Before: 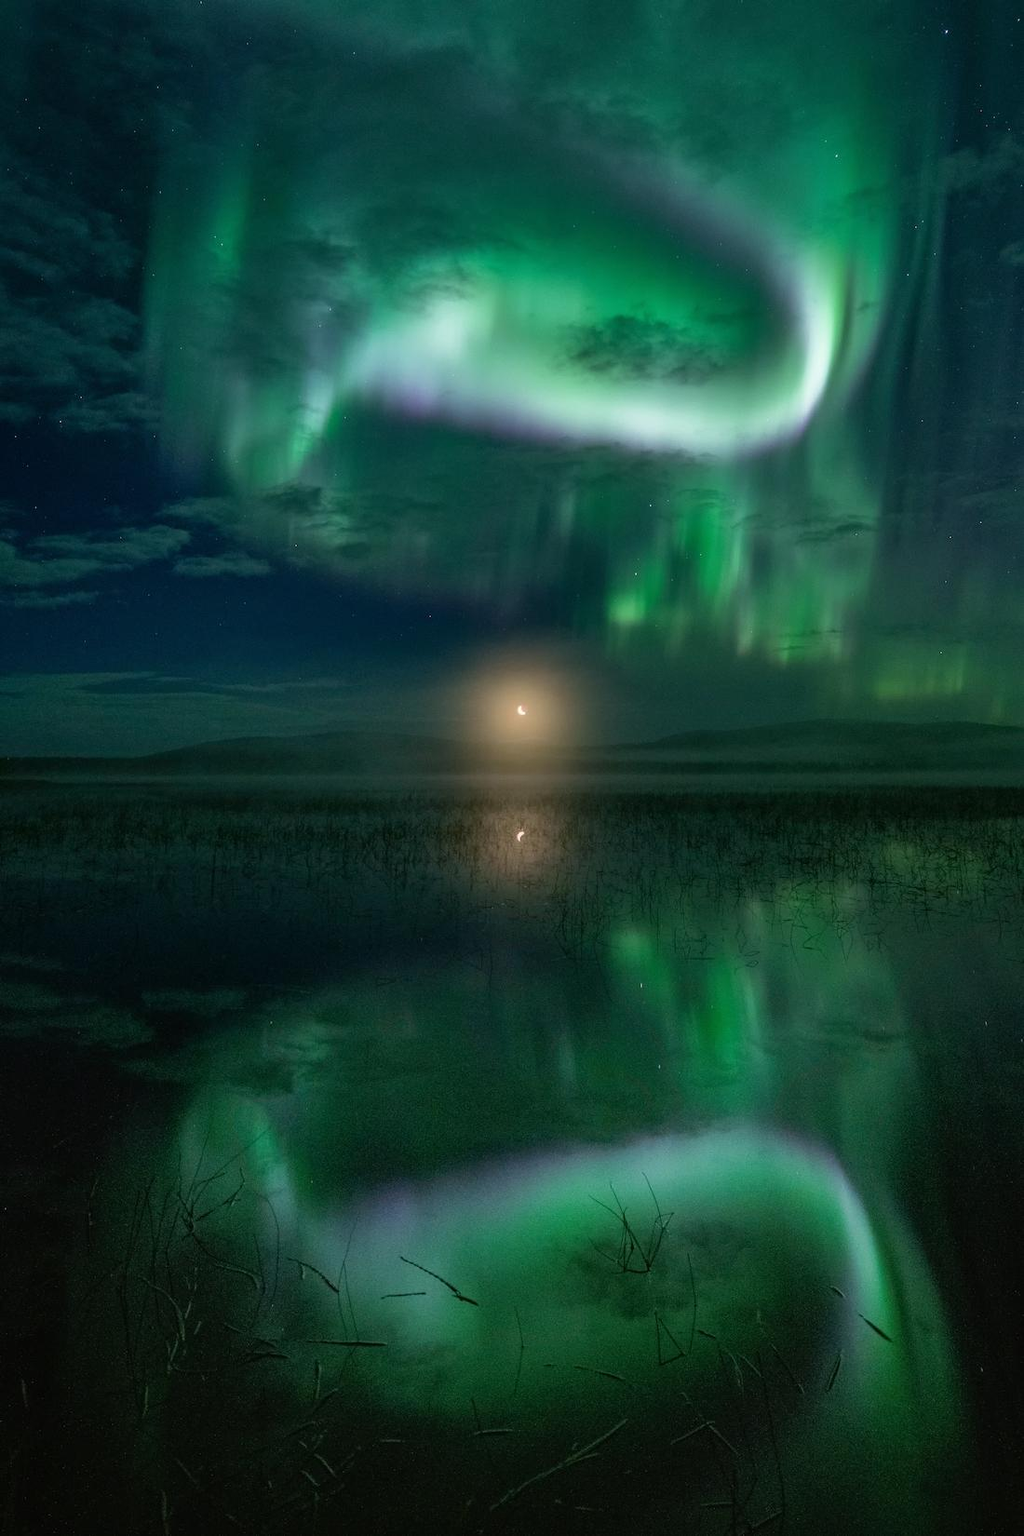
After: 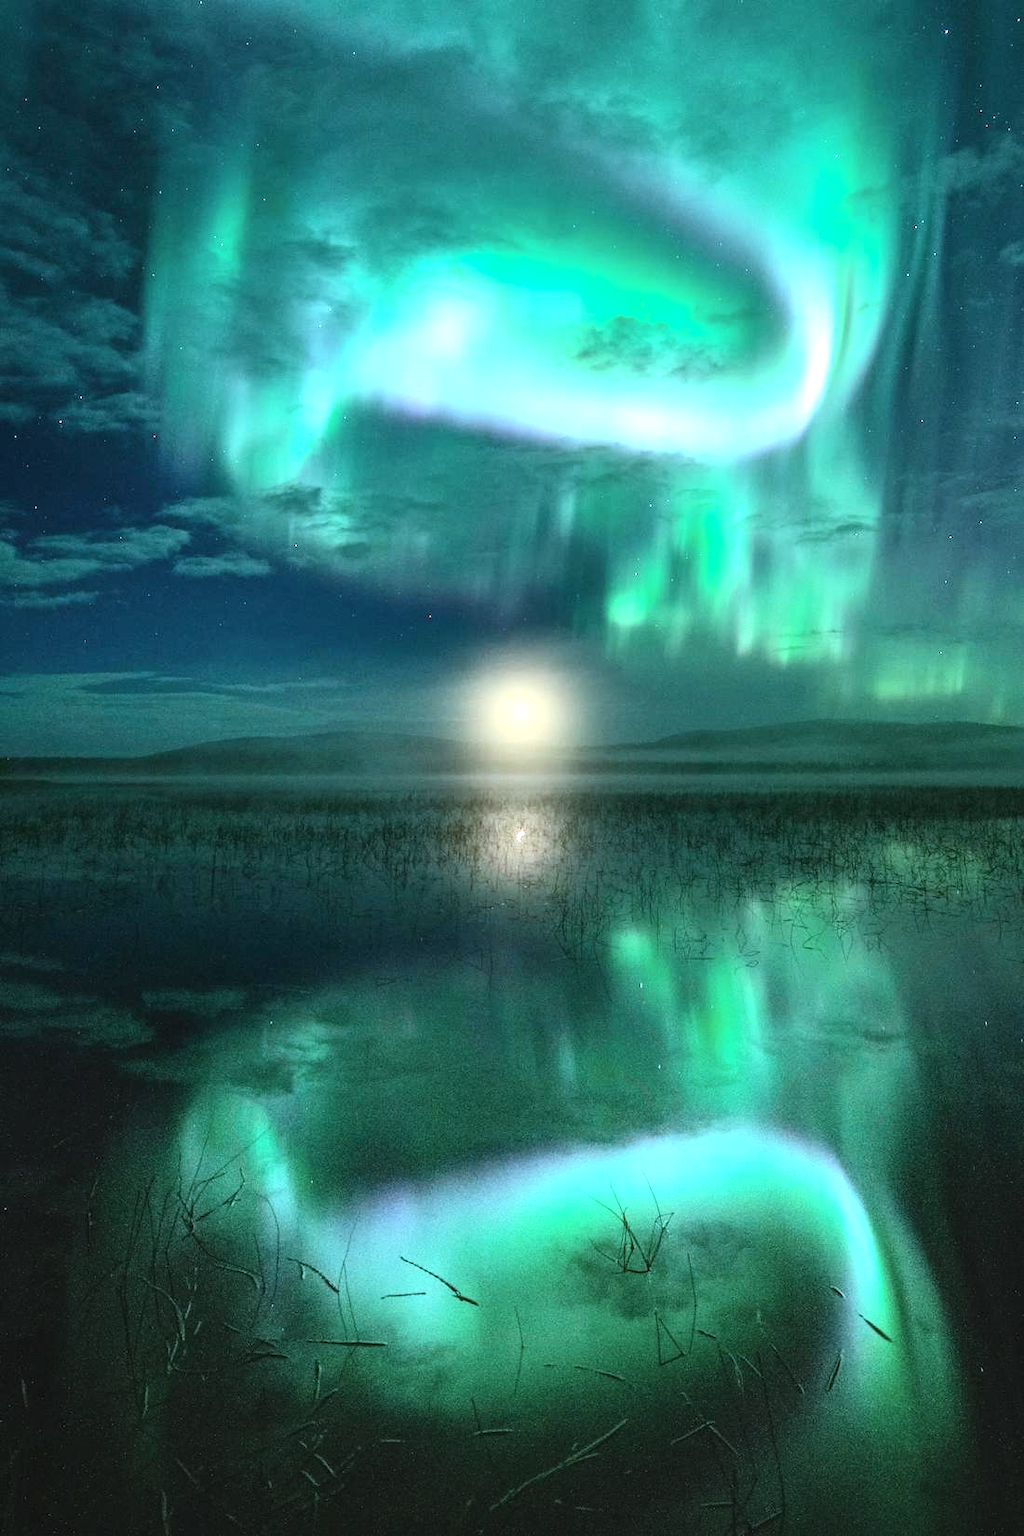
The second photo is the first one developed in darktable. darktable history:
tone equalizer: -8 EV -0.383 EV, -7 EV -0.383 EV, -6 EV -0.33 EV, -5 EV -0.184 EV, -3 EV 0.209 EV, -2 EV 0.312 EV, -1 EV 0.406 EV, +0 EV 0.412 EV, edges refinement/feathering 500, mask exposure compensation -1.57 EV, preserve details guided filter
exposure: black level correction 0, exposure 1.459 EV, compensate highlight preservation false
contrast brightness saturation: contrast 0.201, brightness 0.166, saturation 0.216
color correction: highlights a* -12.81, highlights b* -17.95, saturation 0.7
